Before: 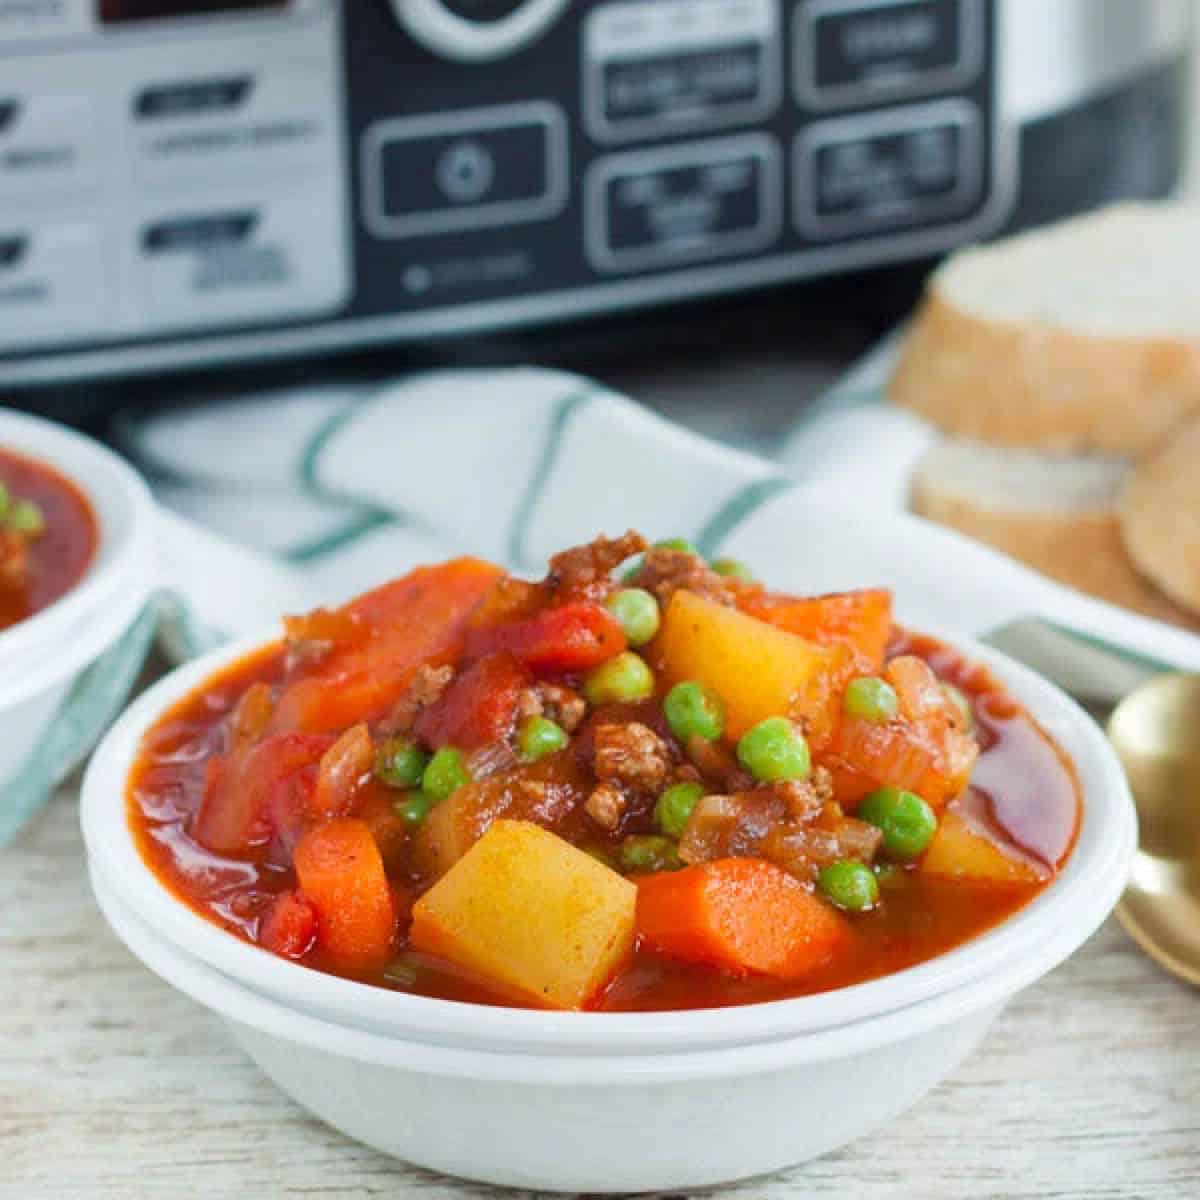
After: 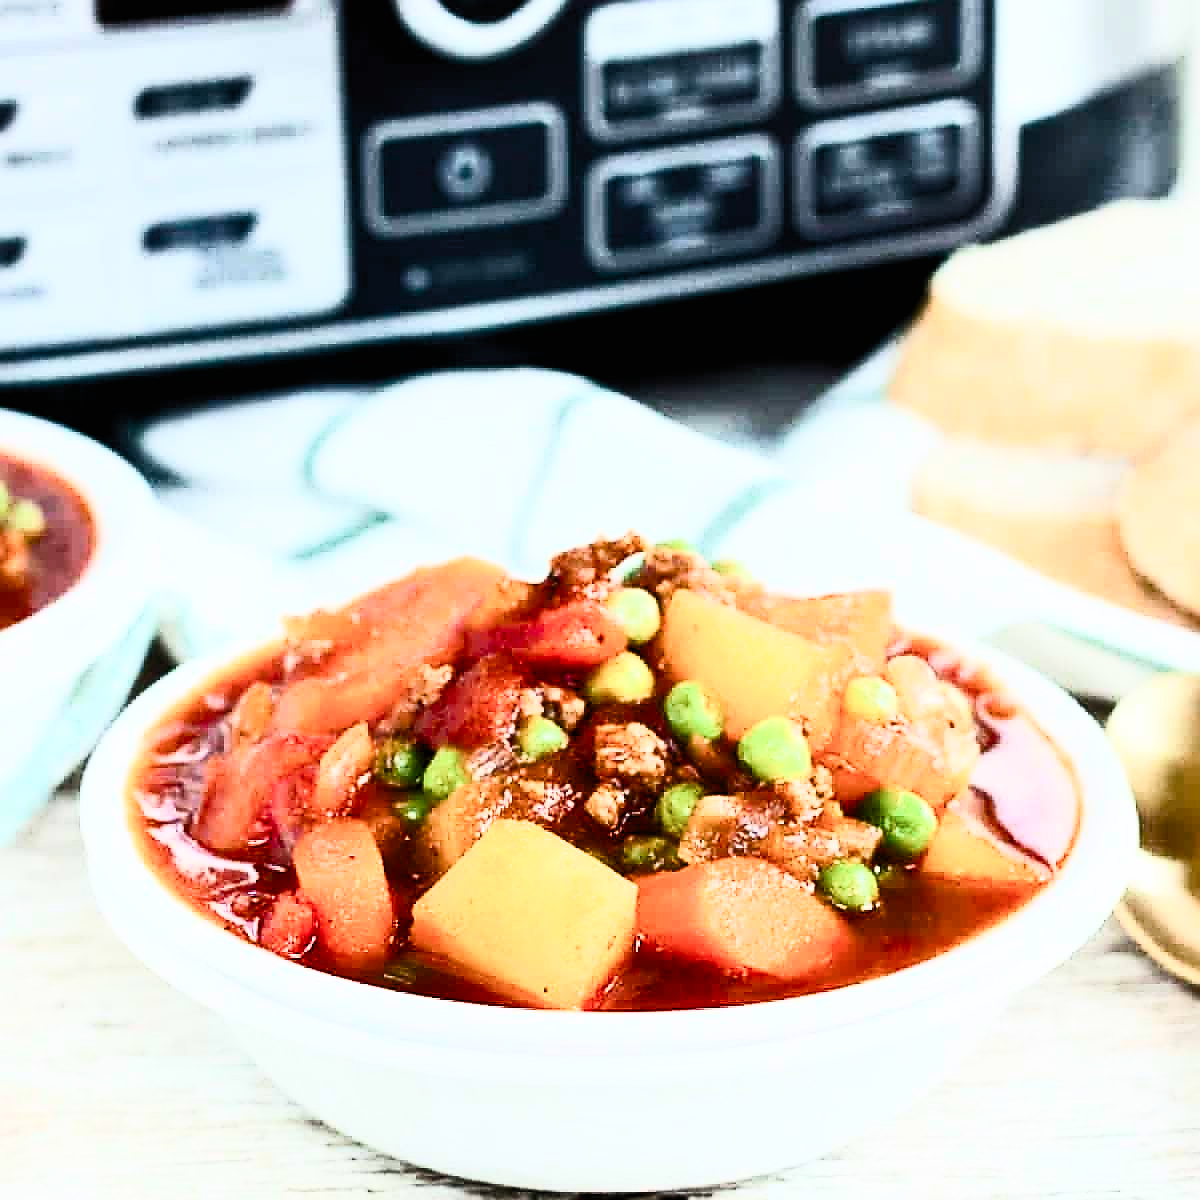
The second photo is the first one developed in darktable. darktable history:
contrast brightness saturation: contrast 0.625, brightness 0.339, saturation 0.136
filmic rgb: black relative exposure -4 EV, white relative exposure 2.98 EV, threshold 2.94 EV, hardness 2.99, contrast 1.495, color science v6 (2022), enable highlight reconstruction true
color balance rgb: perceptual saturation grading › global saturation 20%, perceptual saturation grading › highlights -50.6%, perceptual saturation grading › shadows 30.461%
sharpen: radius 1.373, amount 1.241, threshold 0.628
